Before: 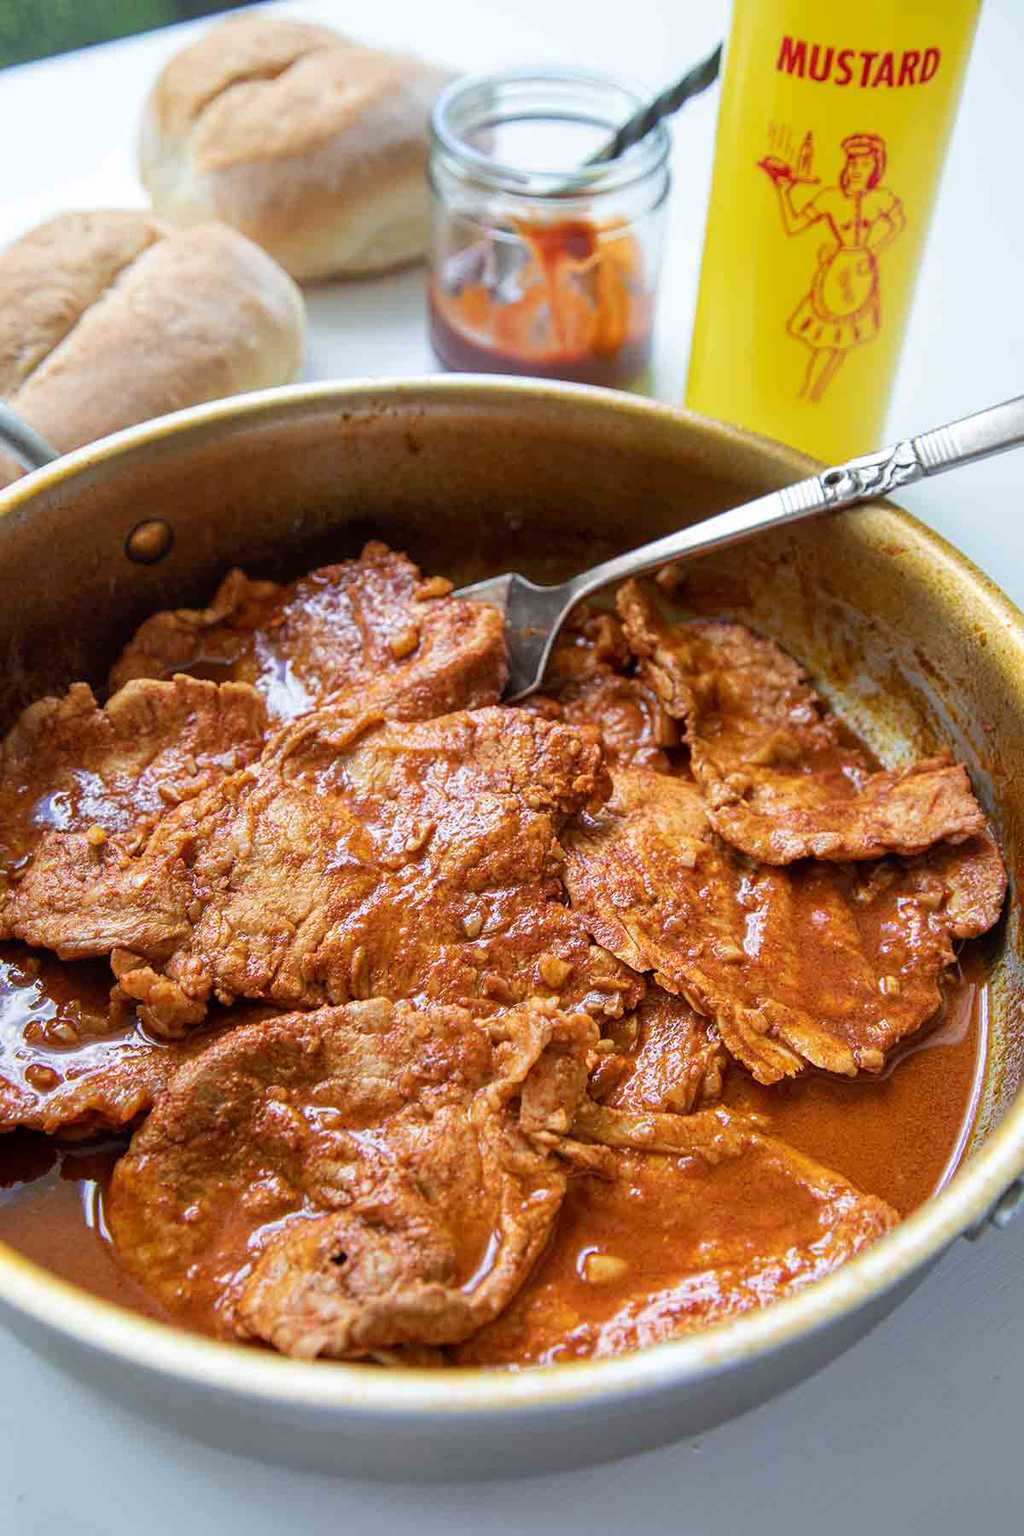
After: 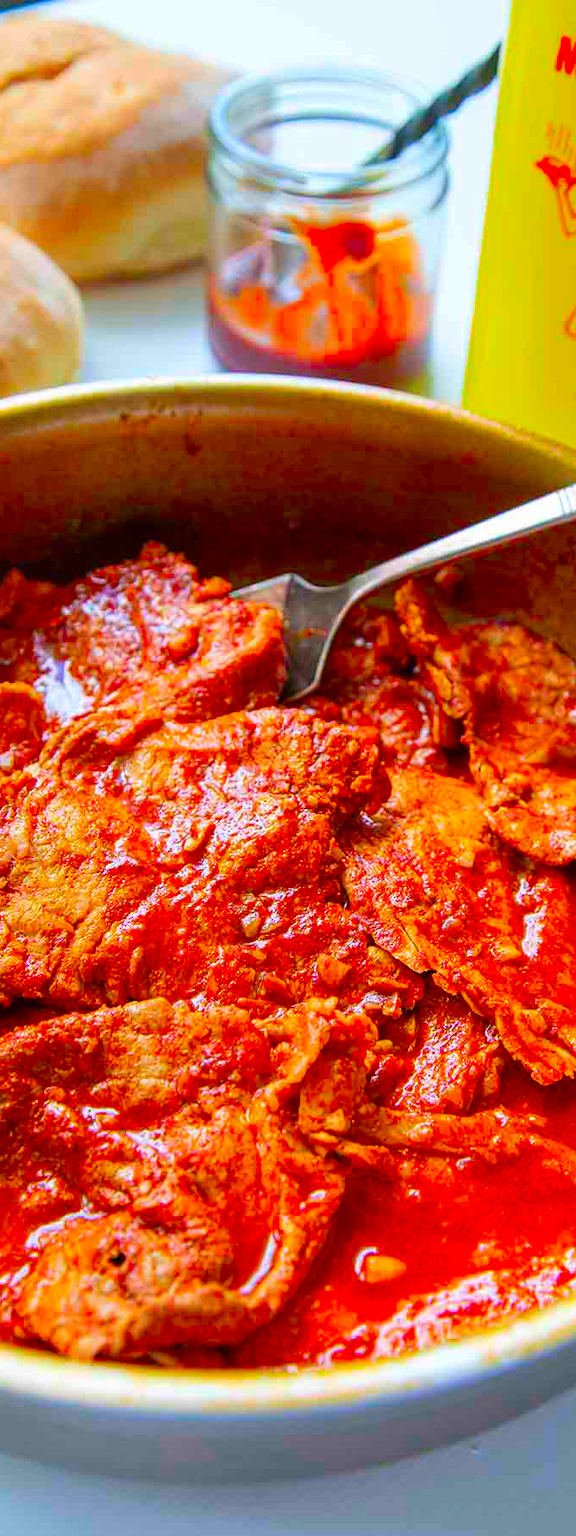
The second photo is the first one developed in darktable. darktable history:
color correction: highlights b* 0.063, saturation 2.11
crop: left 21.671%, right 22.047%, bottom 0.012%
